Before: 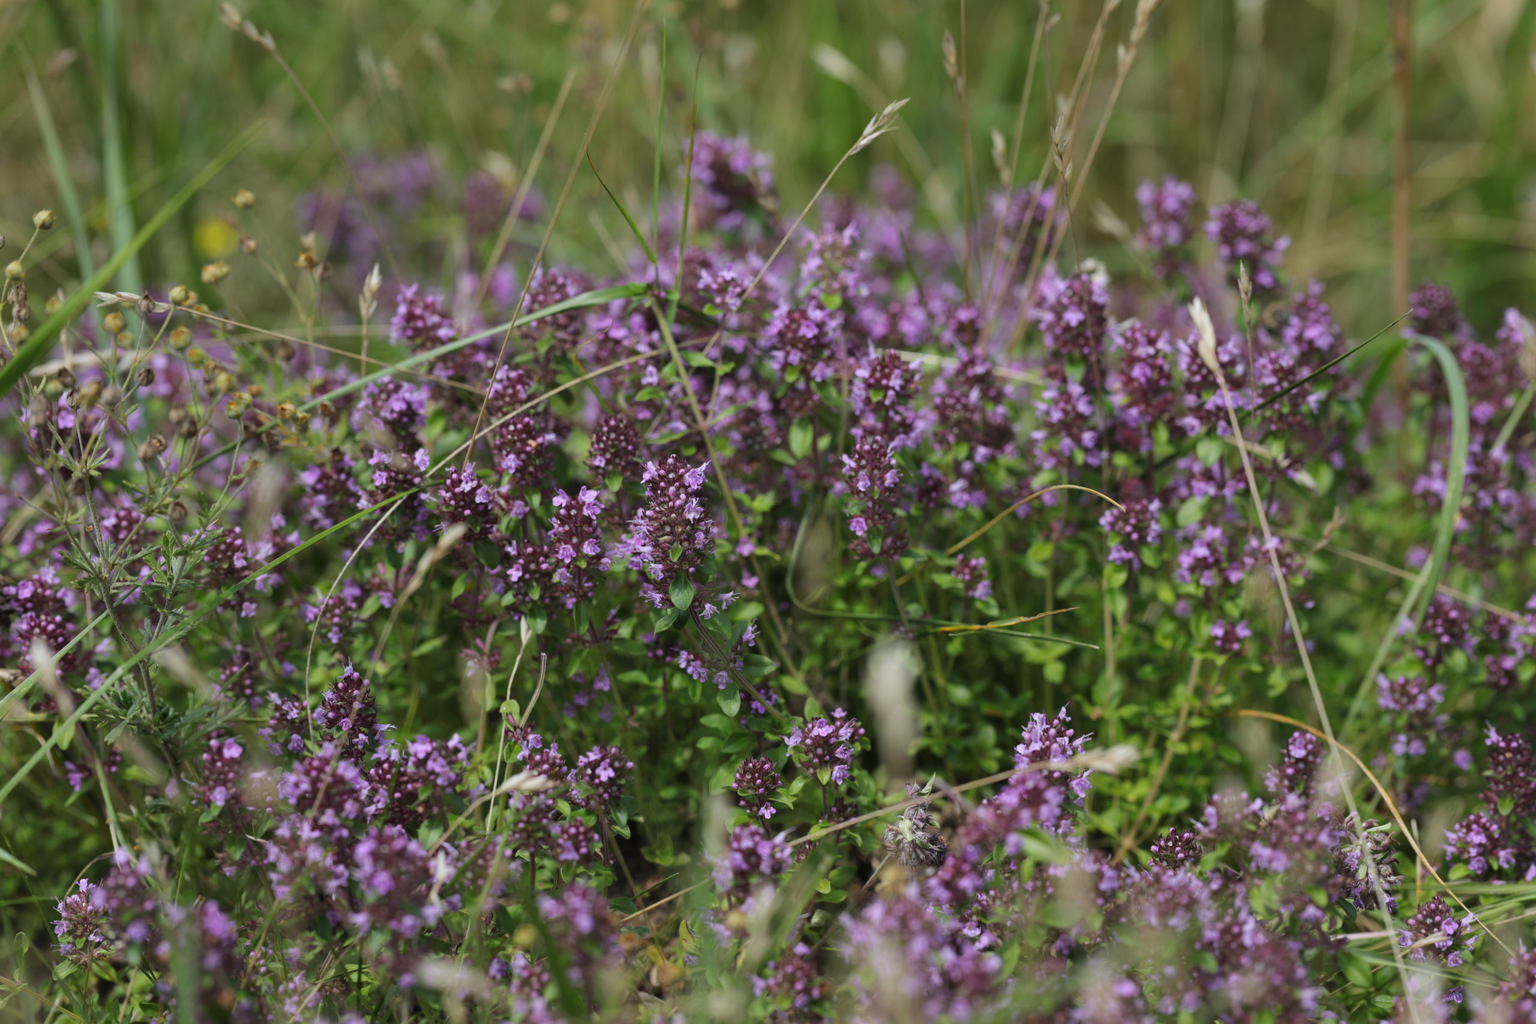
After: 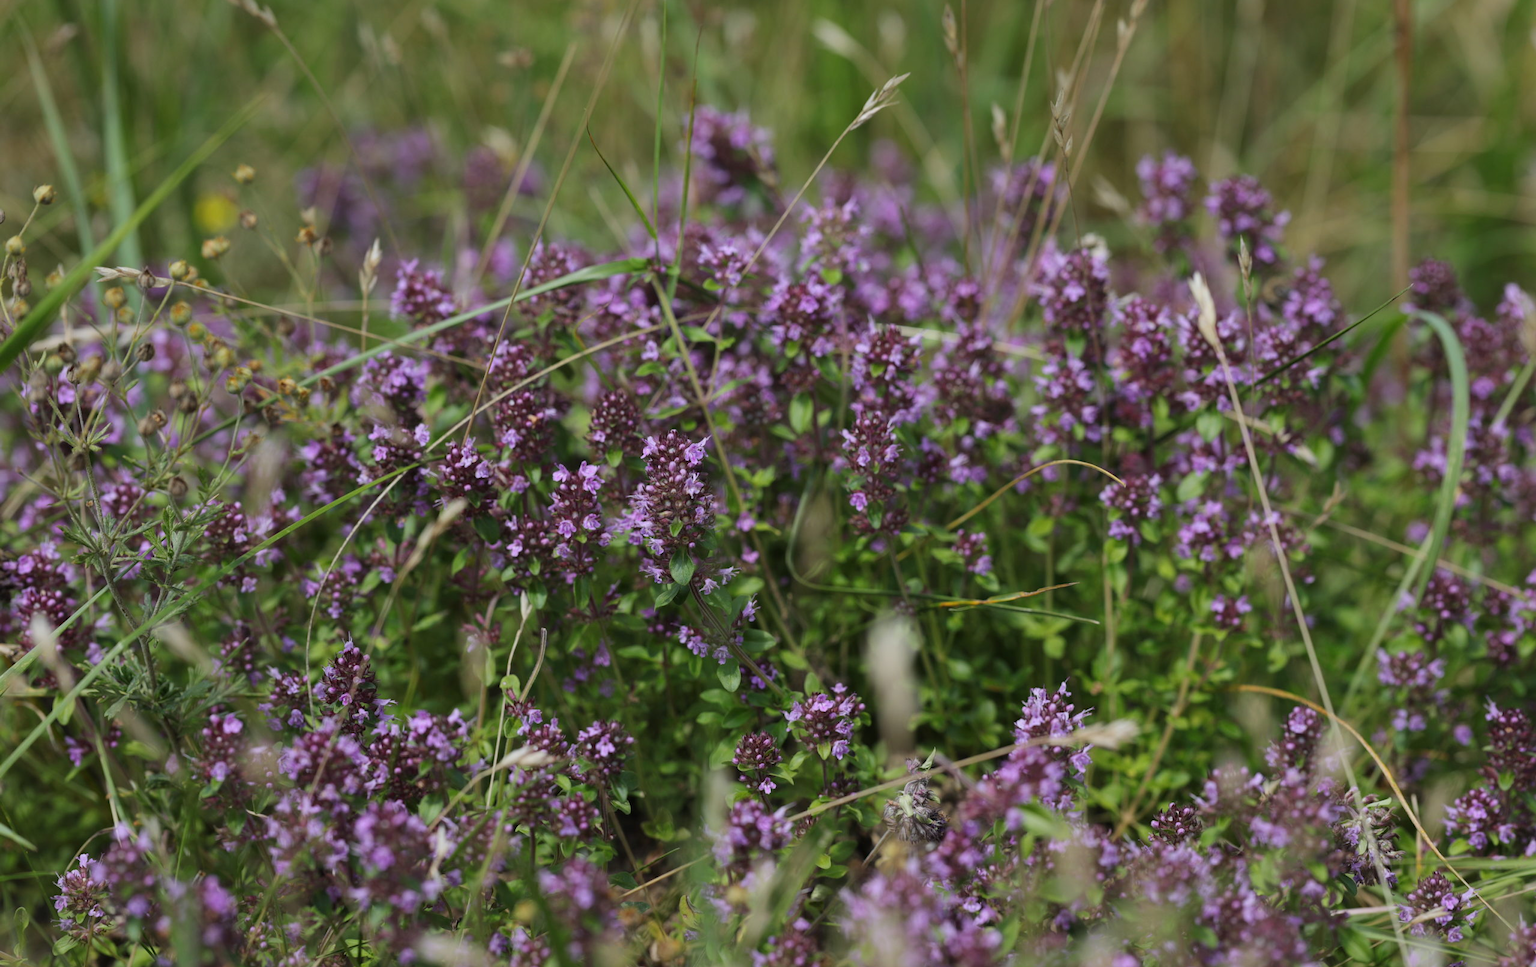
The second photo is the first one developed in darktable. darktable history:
crop and rotate: top 2.479%, bottom 3.018%
shadows and highlights: shadows -20, white point adjustment -2, highlights -35
